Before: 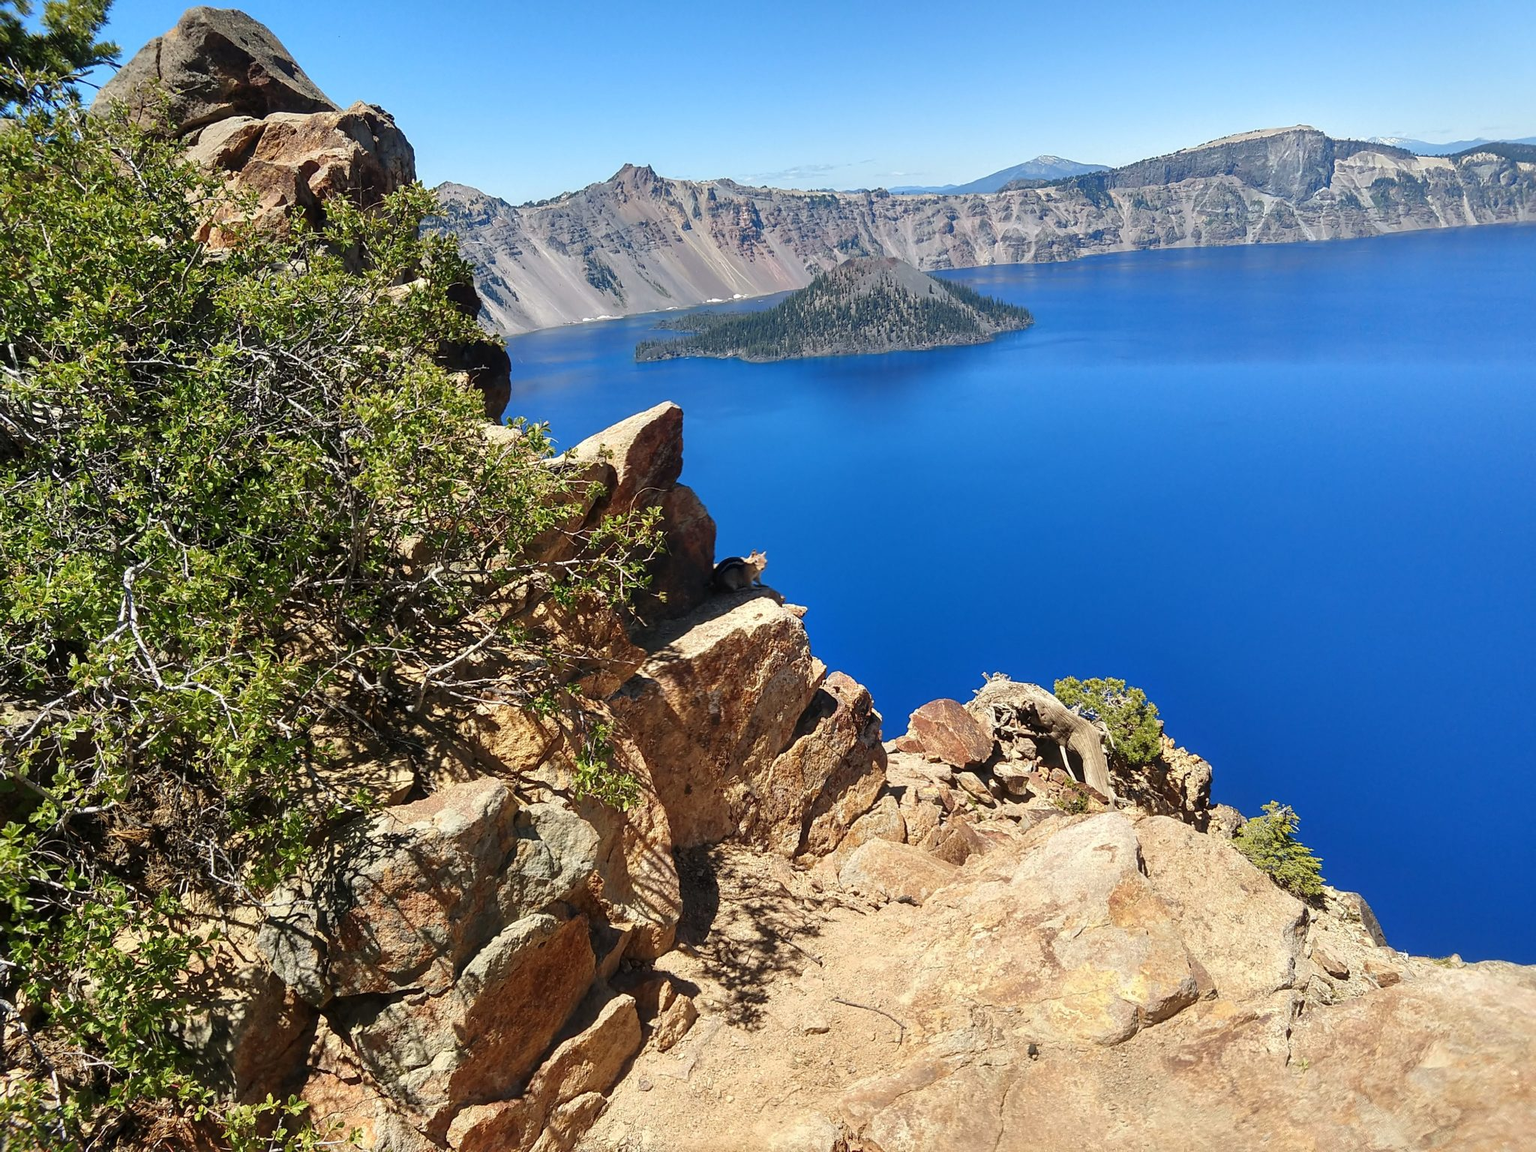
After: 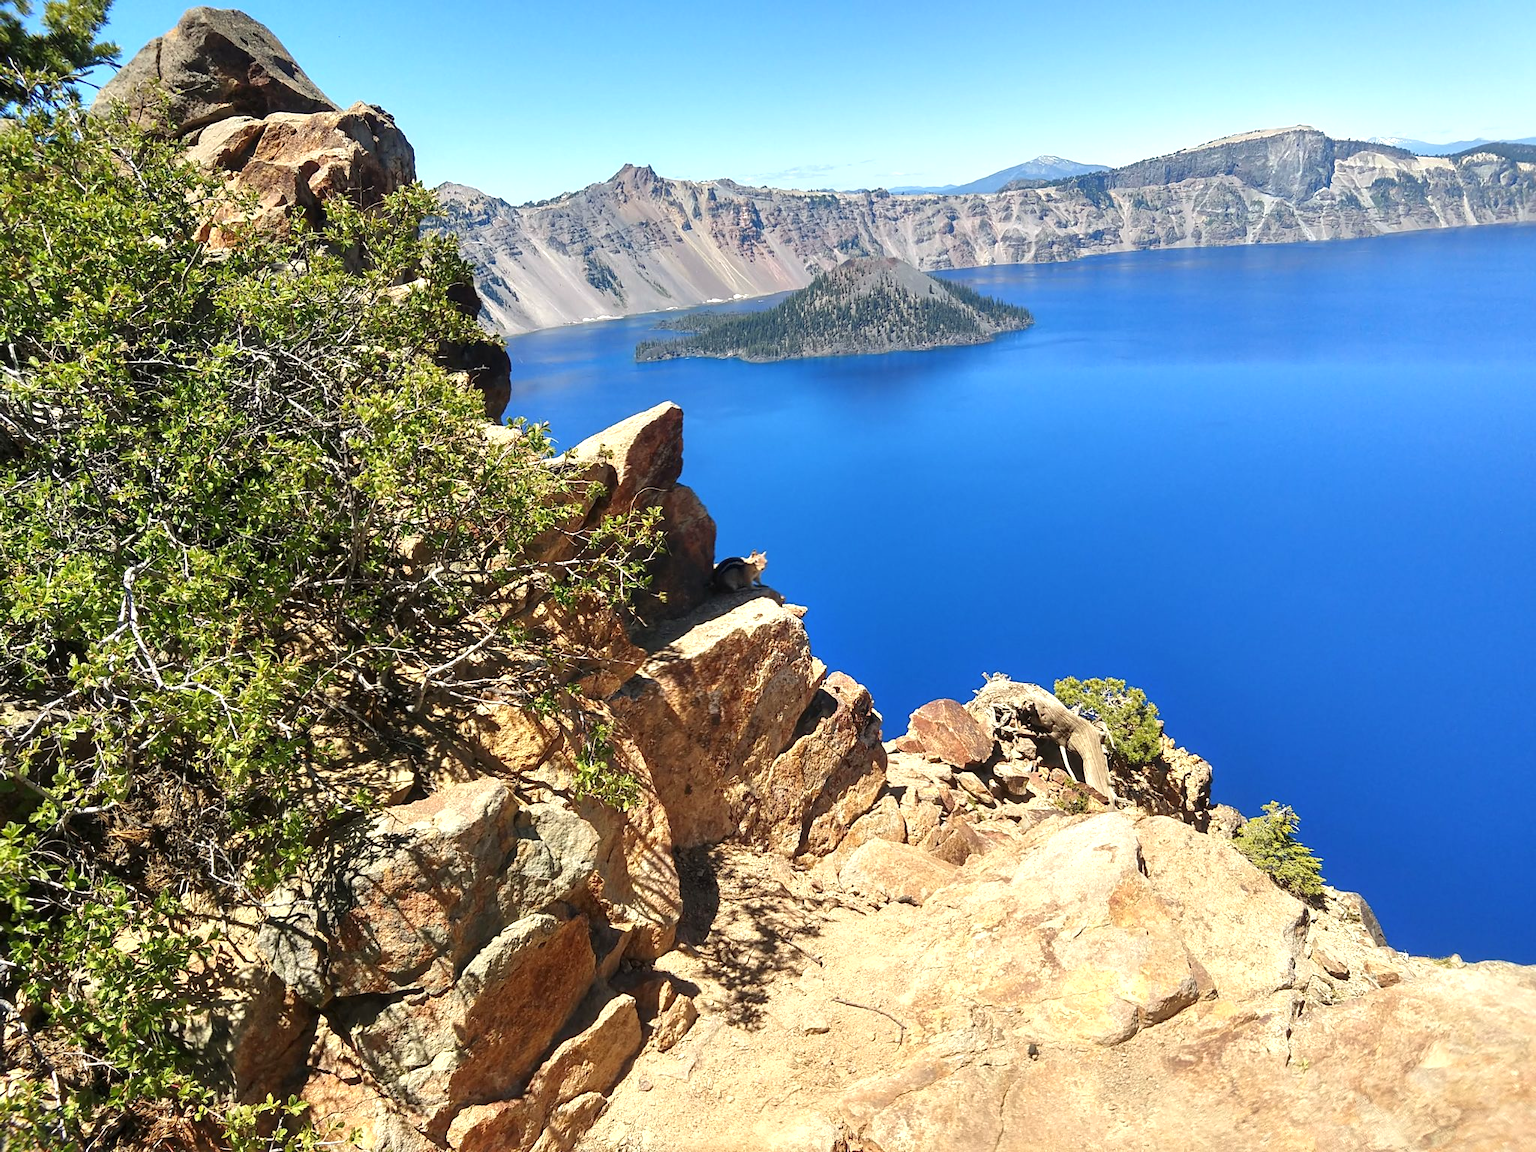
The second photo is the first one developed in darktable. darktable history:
exposure: exposure 0.484 EV, compensate highlight preservation false
color correction: highlights b* 3.03
